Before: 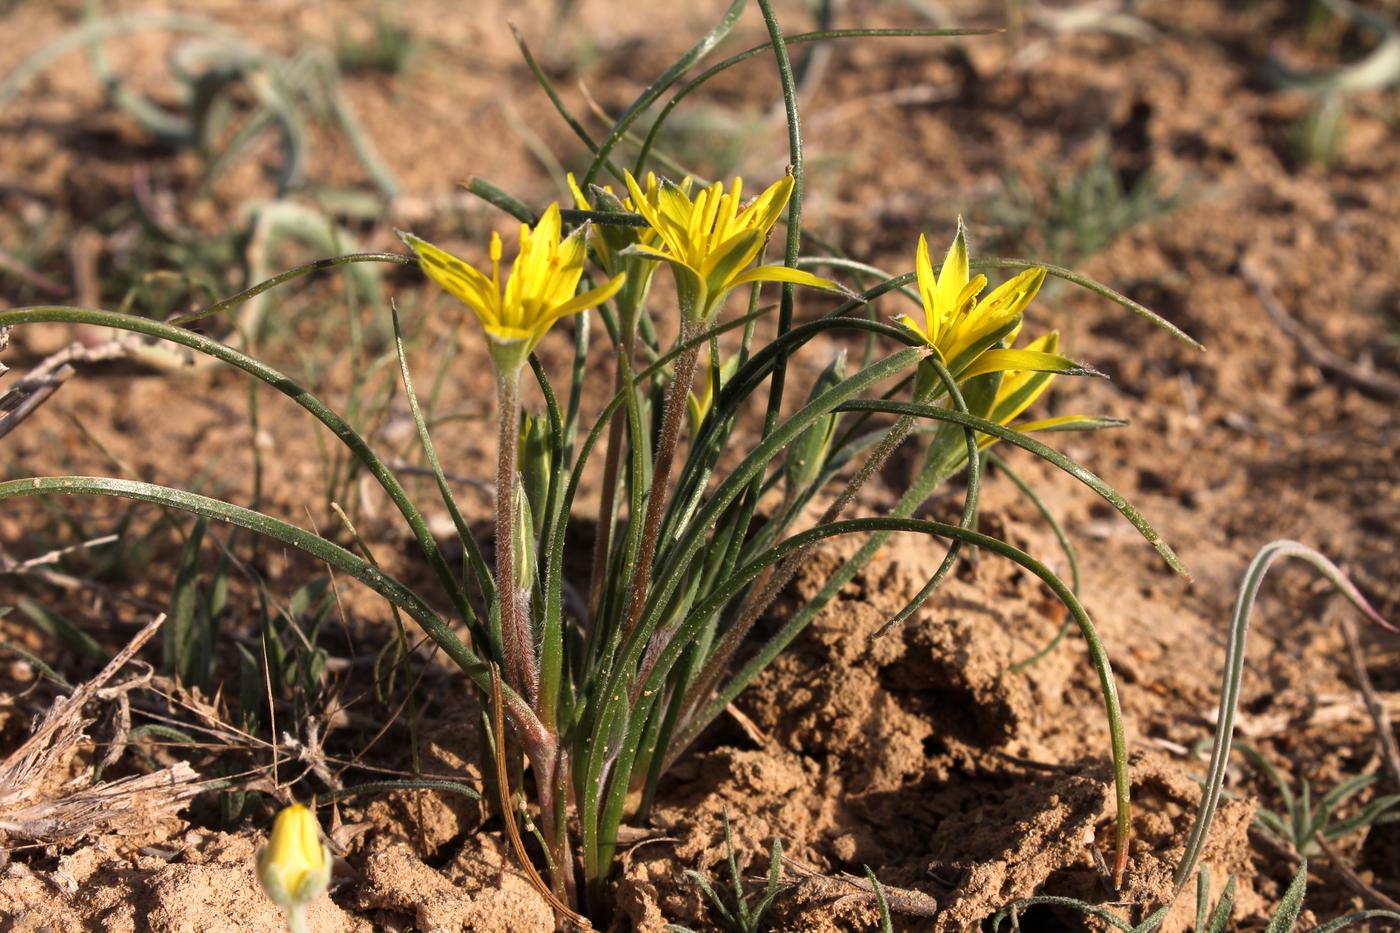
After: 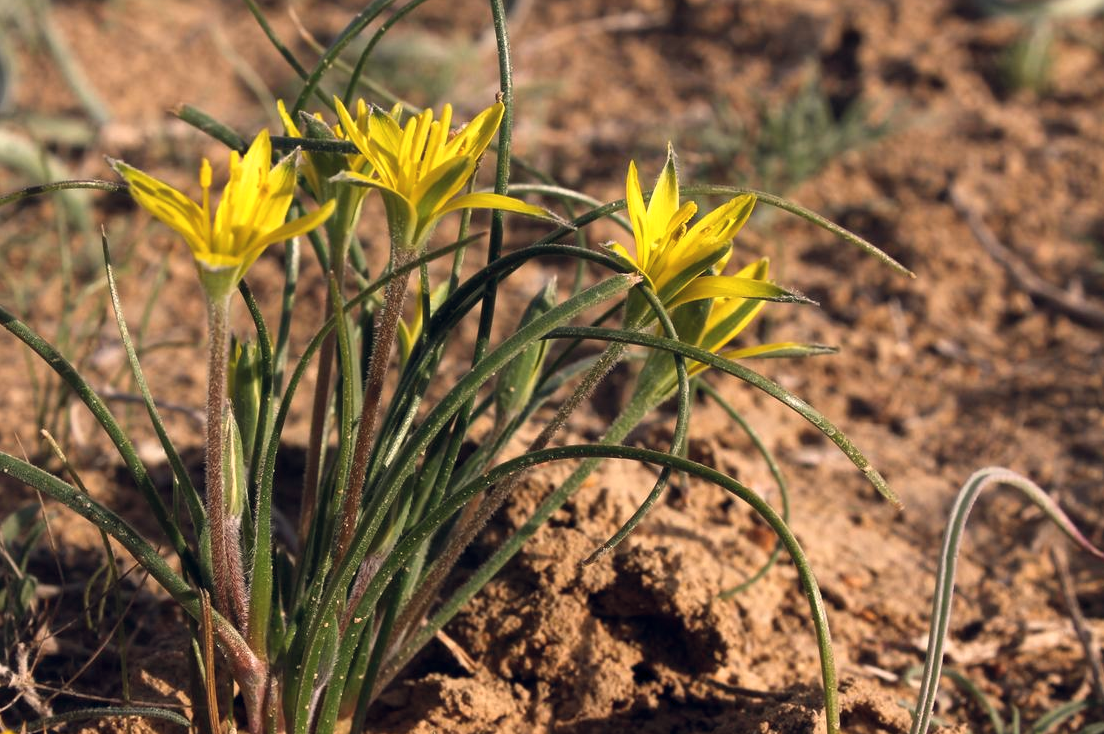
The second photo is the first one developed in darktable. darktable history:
crop and rotate: left 20.74%, top 7.912%, right 0.375%, bottom 13.378%
color balance rgb: shadows lift › hue 87.51°, highlights gain › chroma 1.62%, highlights gain › hue 55.1°, global offset › chroma 0.06%, global offset › hue 253.66°, linear chroma grading › global chroma 0.5%
